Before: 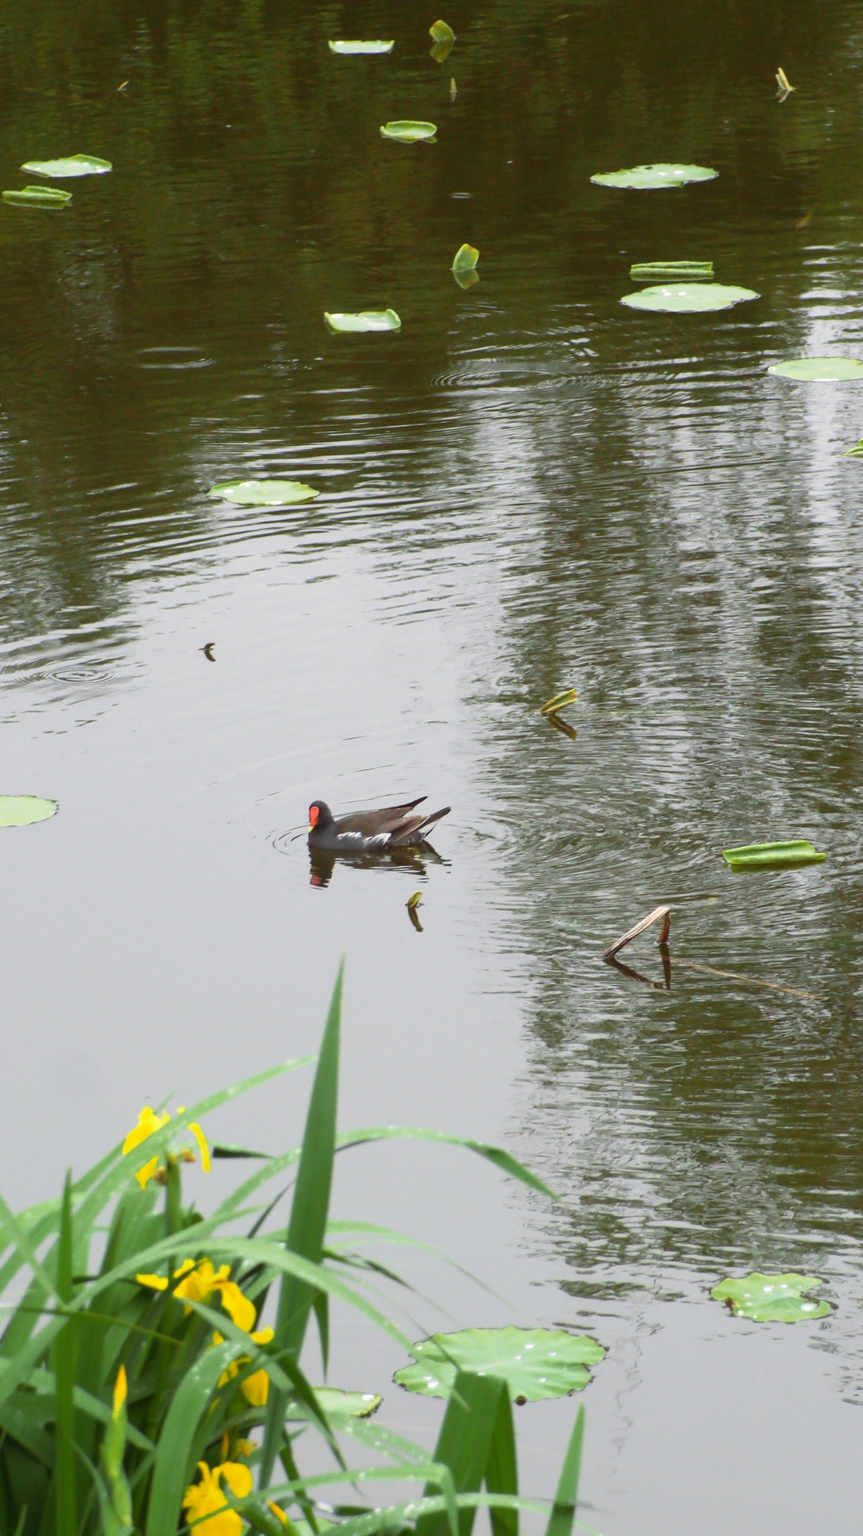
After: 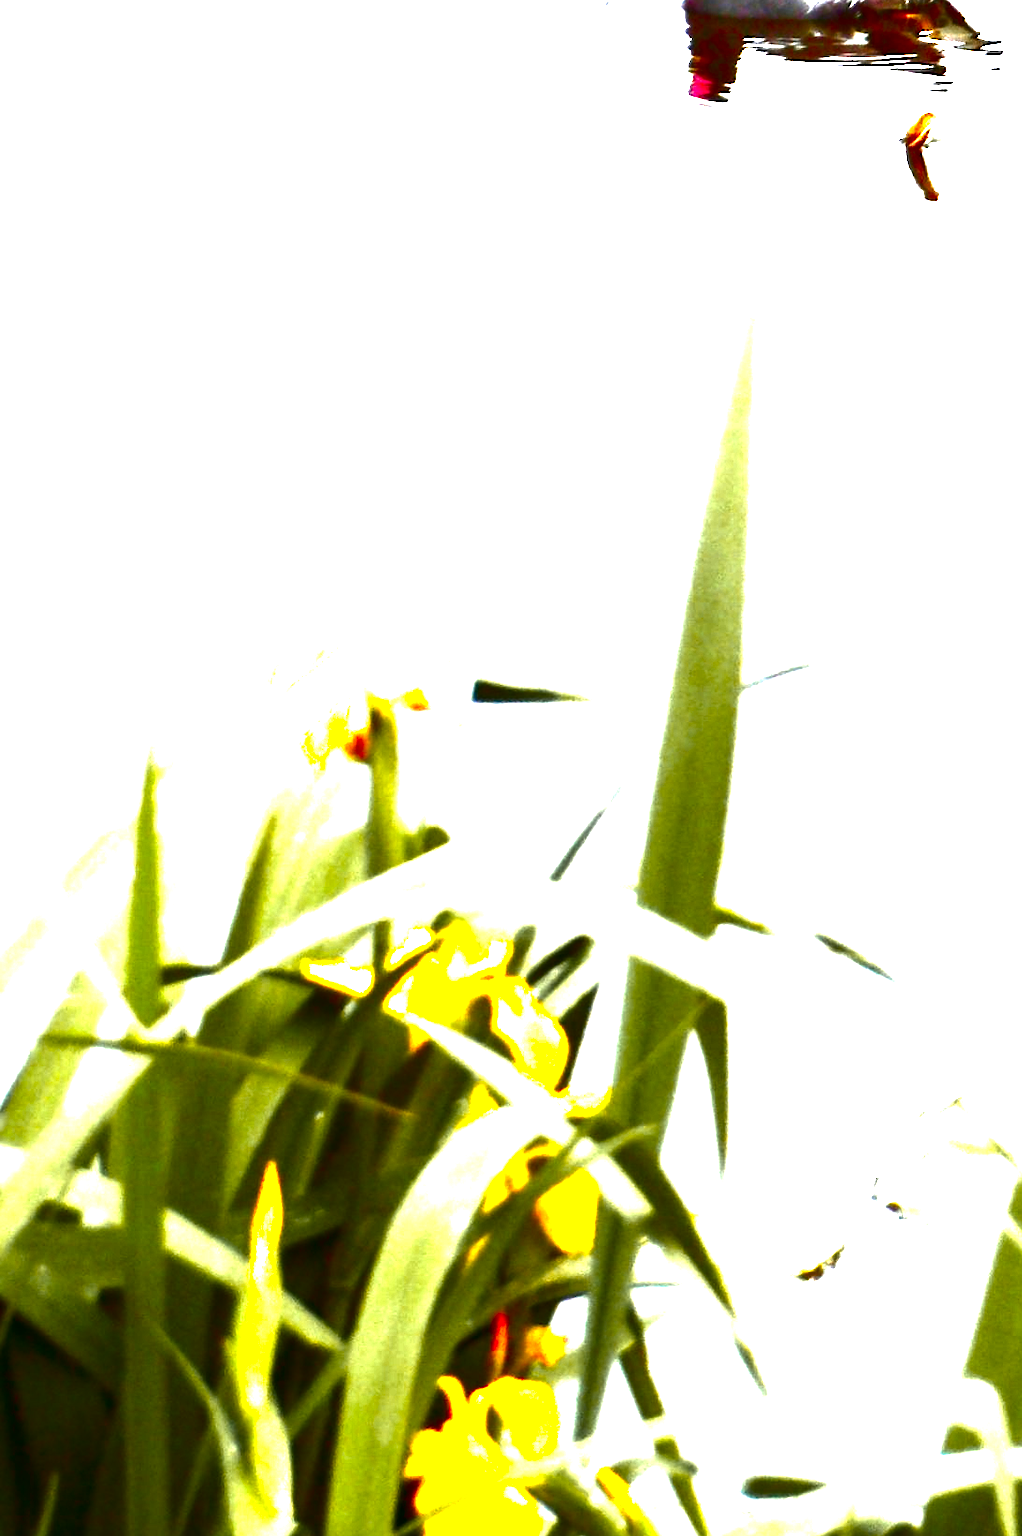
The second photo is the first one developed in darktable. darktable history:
exposure: exposure 2.207 EV, compensate highlight preservation false
color zones: curves: ch1 [(0.263, 0.53) (0.376, 0.287) (0.487, 0.512) (0.748, 0.547) (1, 0.513)]; ch2 [(0.262, 0.45) (0.751, 0.477)], mix 31.98%
crop and rotate: top 54.778%, right 46.61%, bottom 0.159%
contrast brightness saturation: brightness -1, saturation 1
levels: levels [0, 0.498, 1]
